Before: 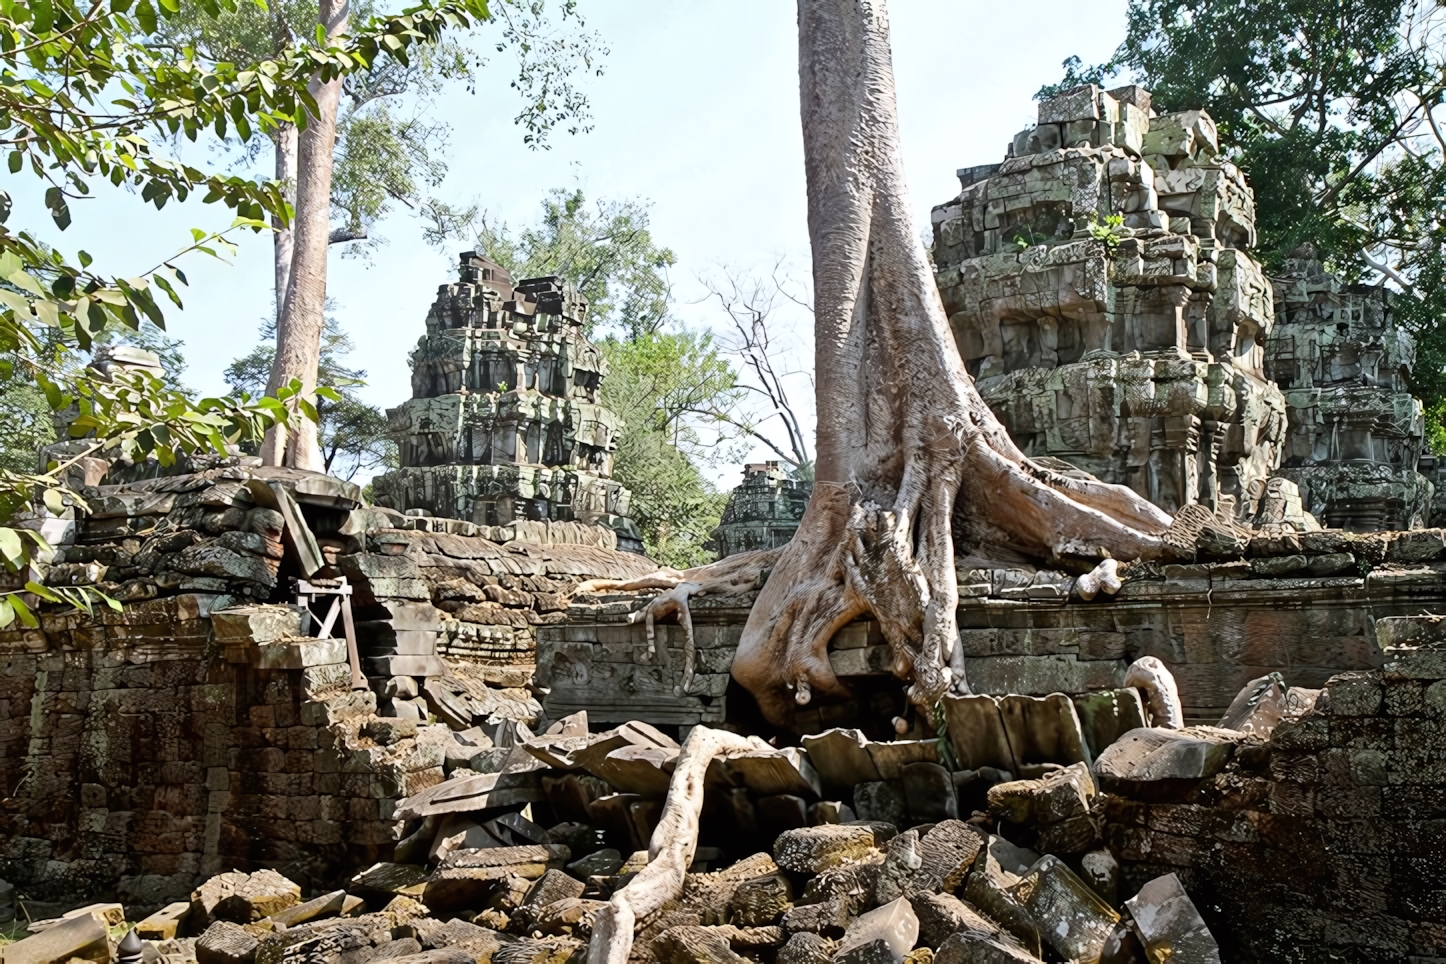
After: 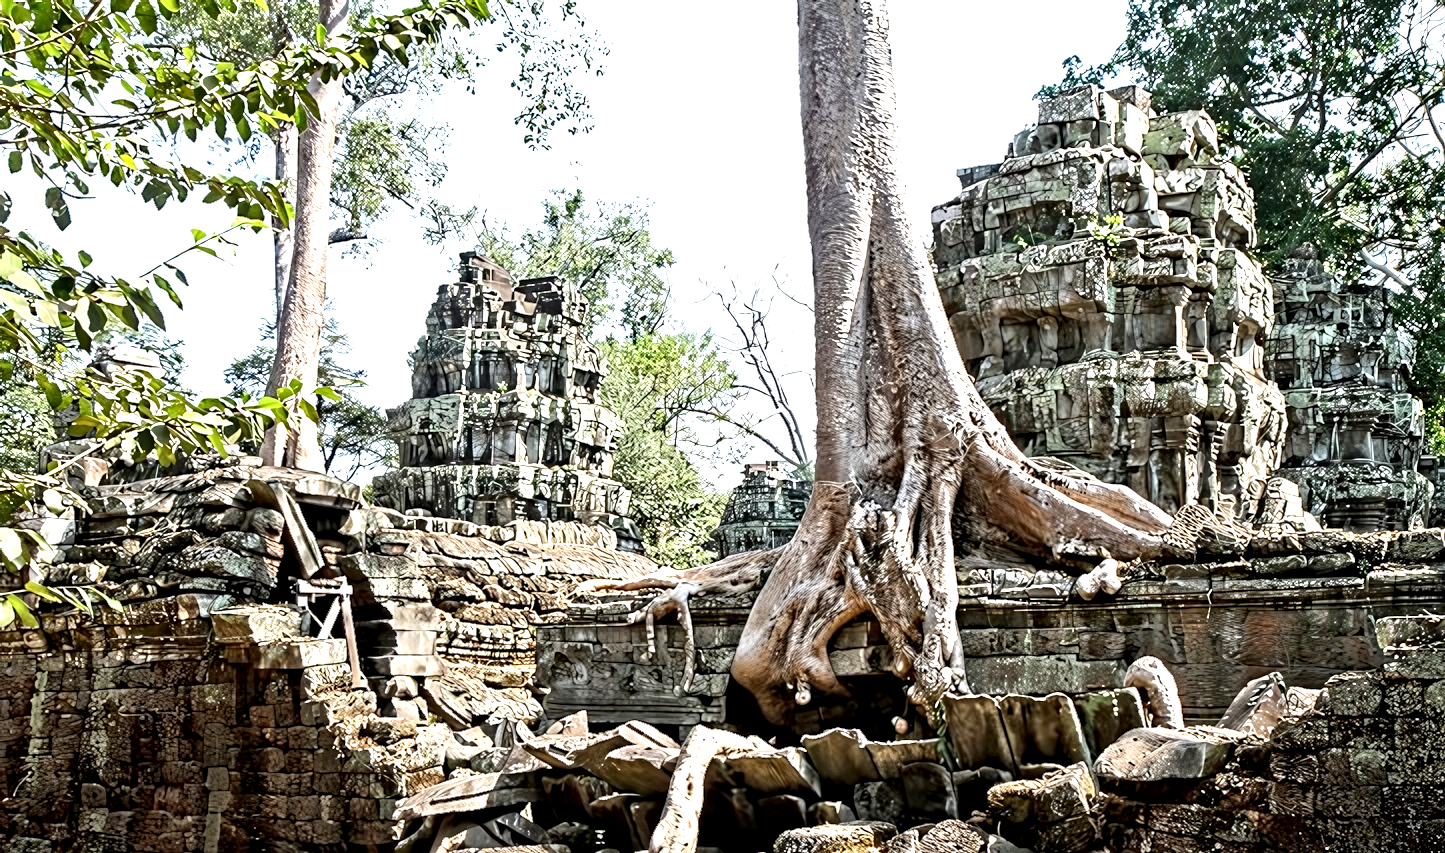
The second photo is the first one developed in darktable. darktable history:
crop and rotate: top 0%, bottom 11.49%
exposure: exposure 0.669 EV, compensate highlight preservation false
contrast equalizer: octaves 7, y [[0.5, 0.542, 0.583, 0.625, 0.667, 0.708], [0.5 ×6], [0.5 ×6], [0 ×6], [0 ×6]]
